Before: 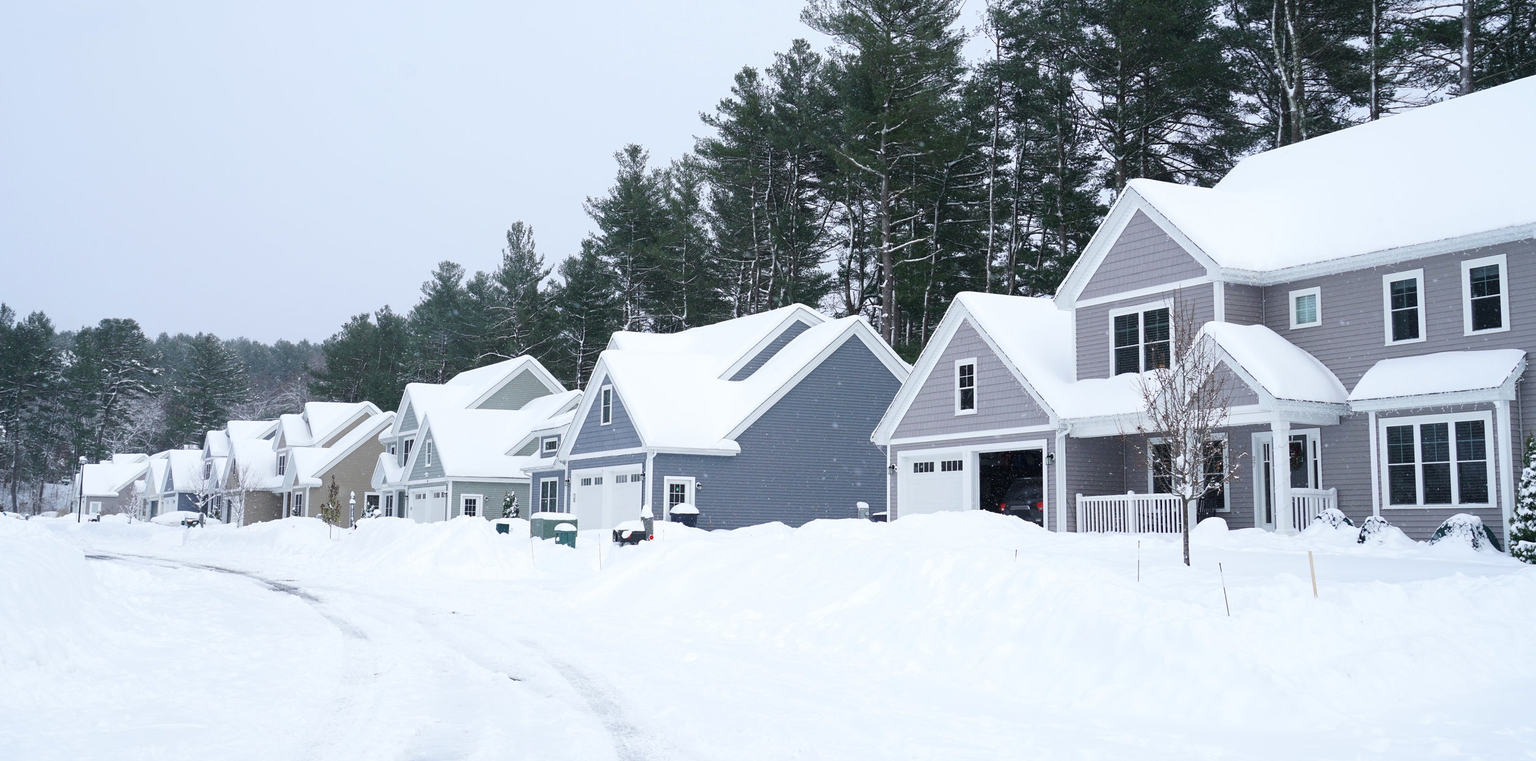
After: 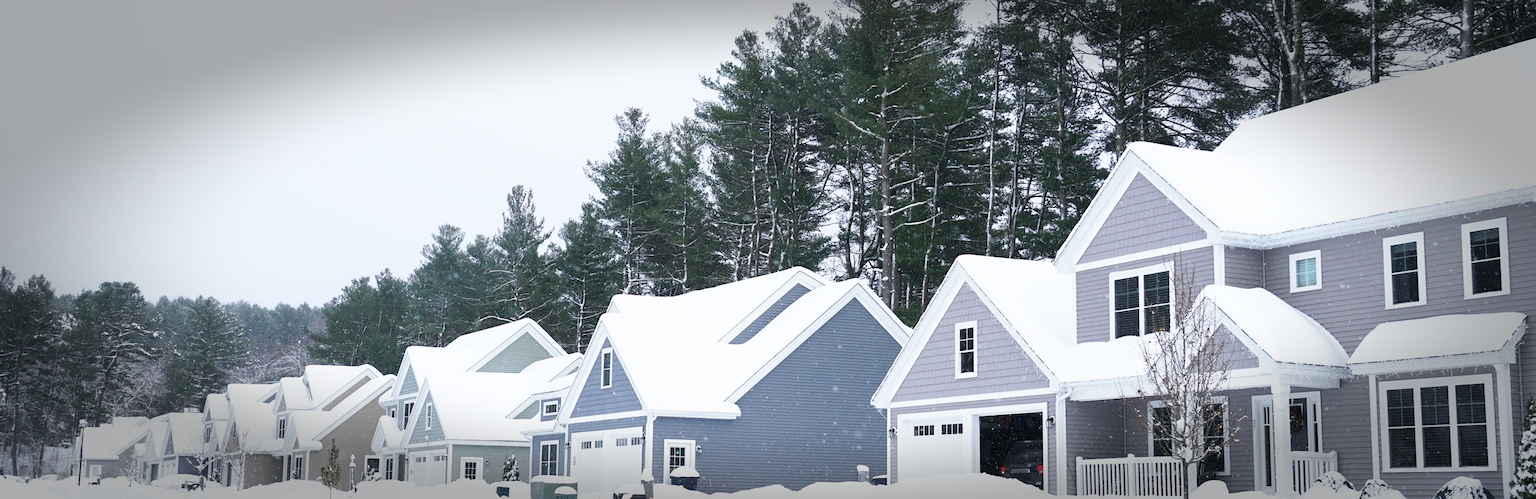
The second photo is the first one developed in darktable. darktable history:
base curve: curves: ch0 [(0, 0) (0.688, 0.865) (1, 1)], preserve colors none
crop and rotate: top 4.848%, bottom 29.503%
vignetting: fall-off start 66.7%, fall-off radius 39.74%, brightness -0.576, saturation -0.258, automatic ratio true, width/height ratio 0.671, dithering 16-bit output
